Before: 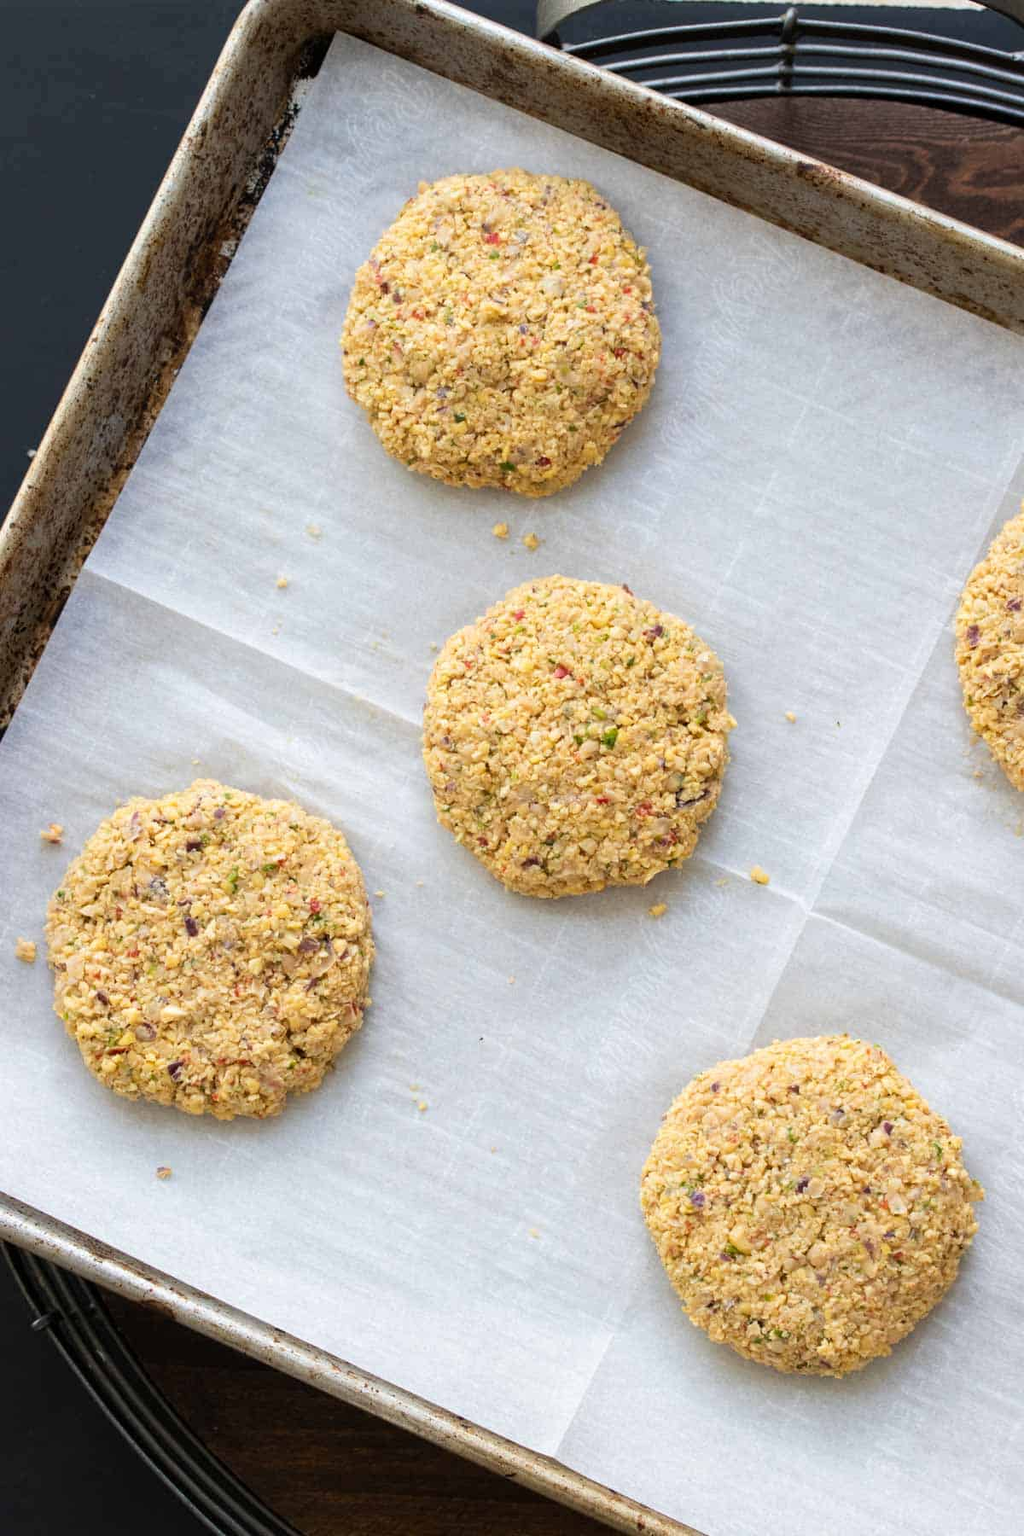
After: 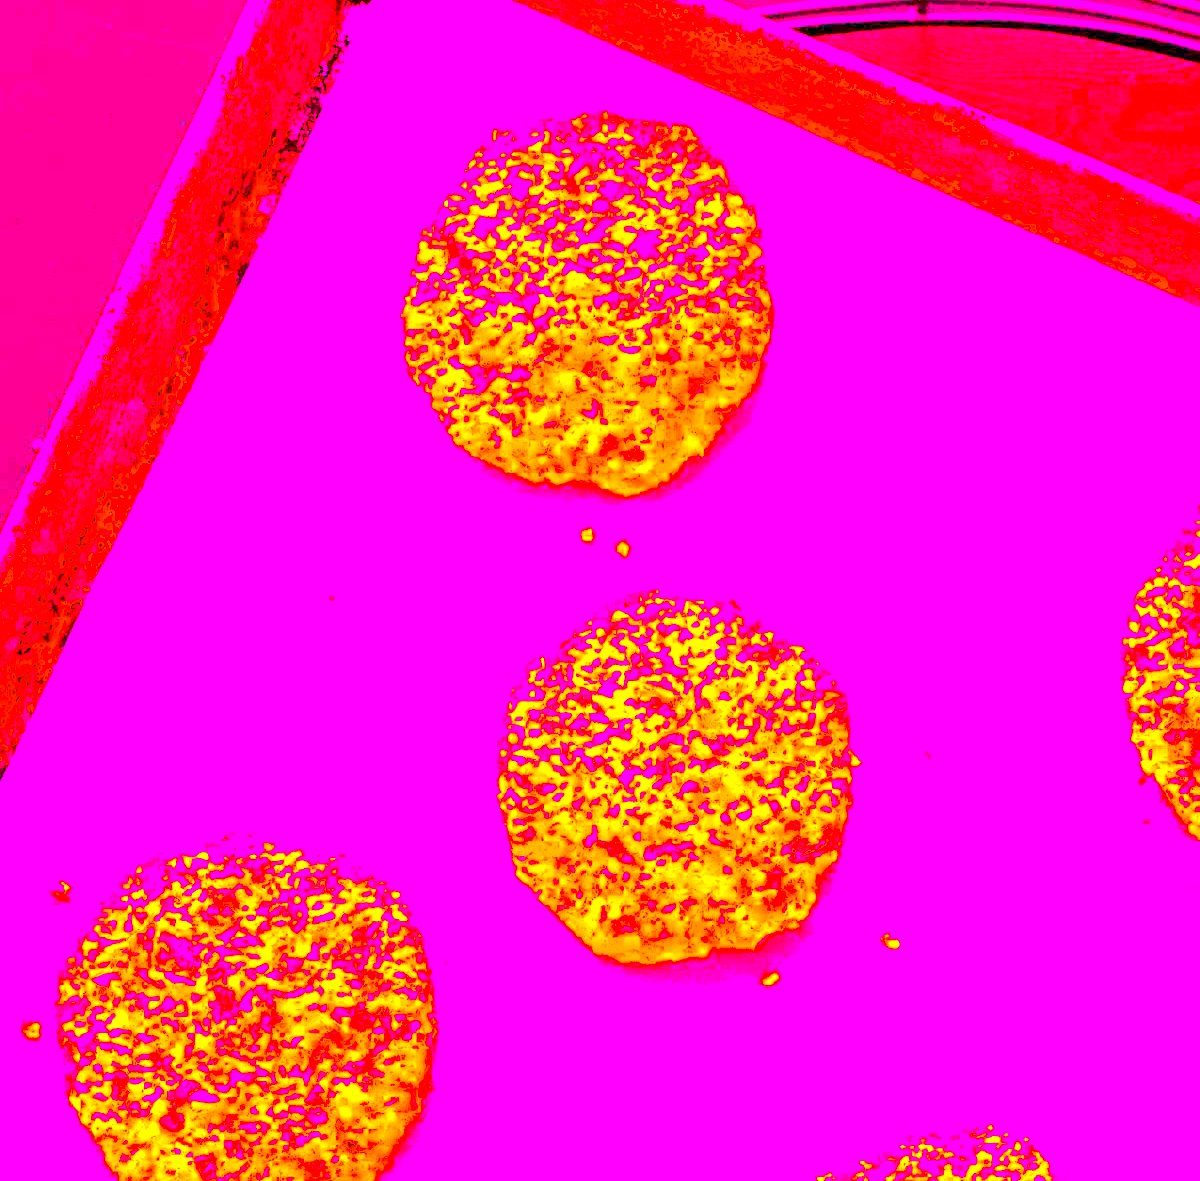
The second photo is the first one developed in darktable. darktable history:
exposure: exposure 1.089 EV, compensate highlight preservation false
shadows and highlights: shadows -12.5, white point adjustment 4, highlights 28.33
crop and rotate: top 4.848%, bottom 29.503%
white balance: red 4.26, blue 1.802
color balance rgb: linear chroma grading › global chroma 15%, perceptual saturation grading › global saturation 30%
